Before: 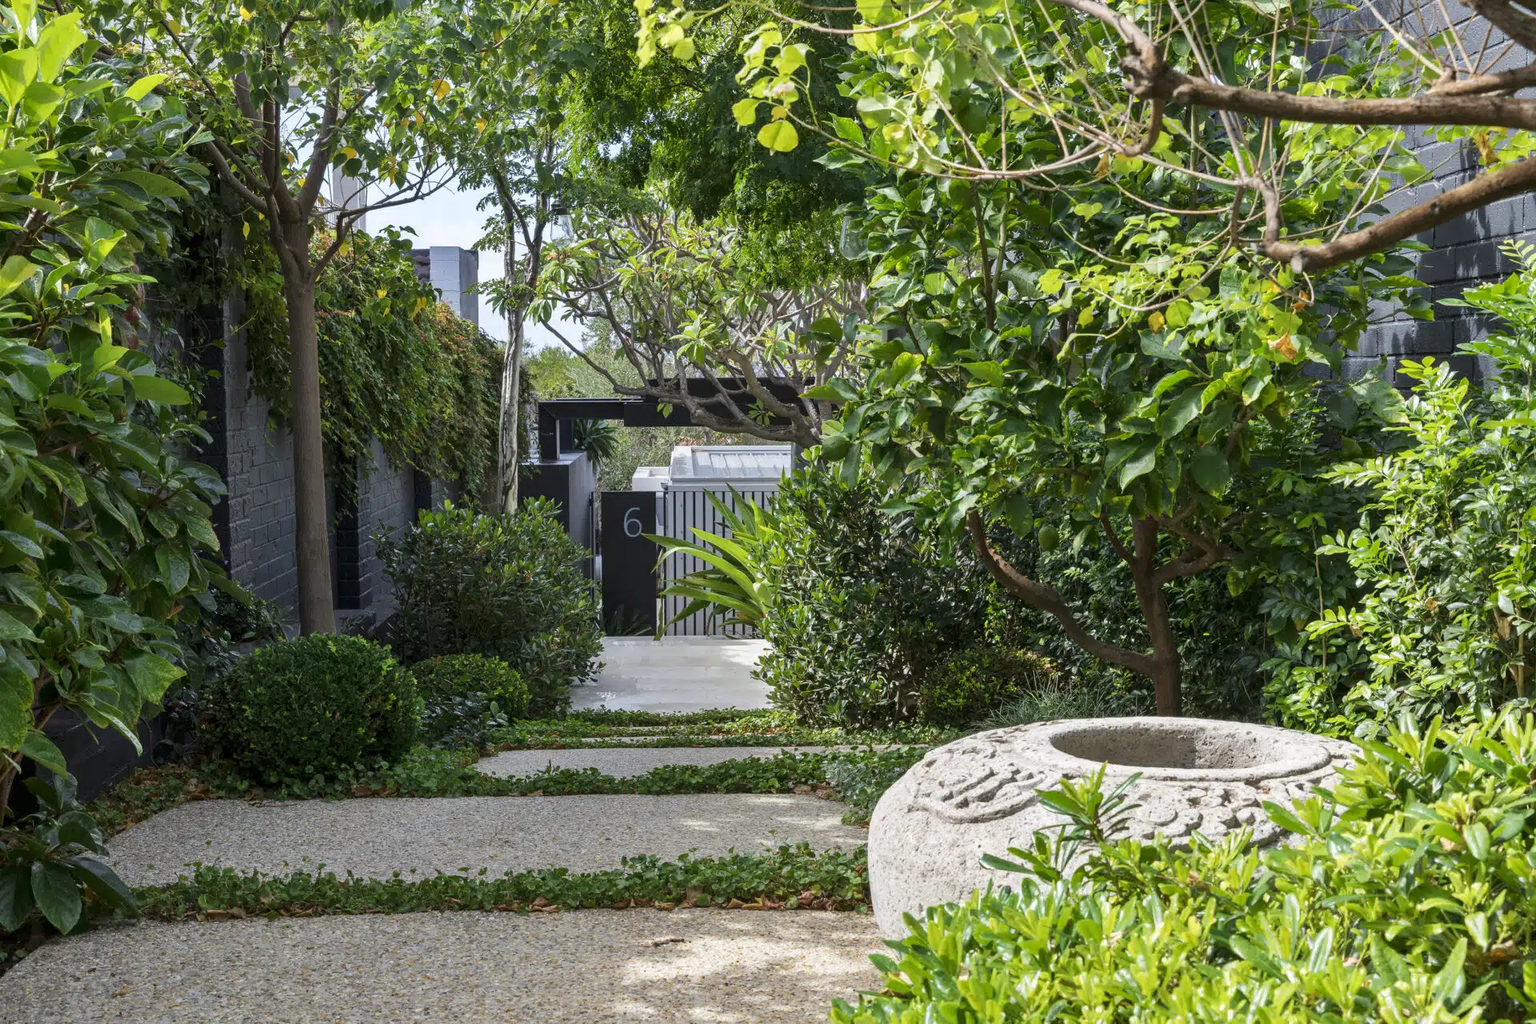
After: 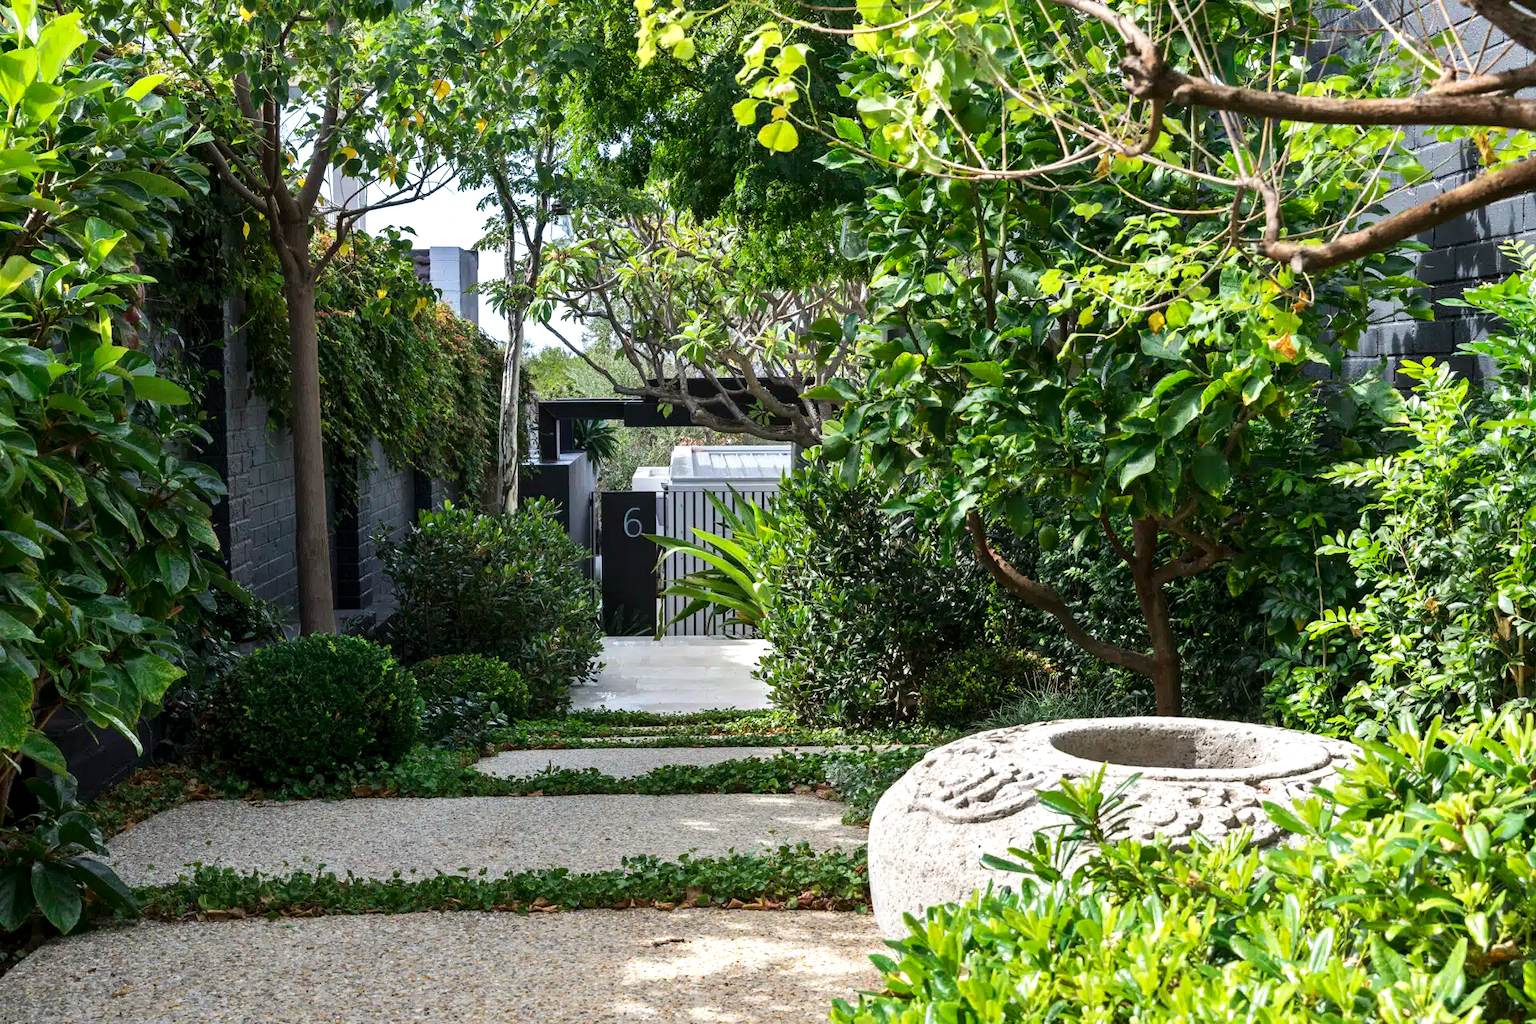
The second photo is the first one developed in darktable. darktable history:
tone equalizer: -8 EV -0.454 EV, -7 EV -0.422 EV, -6 EV -0.329 EV, -5 EV -0.199 EV, -3 EV 0.234 EV, -2 EV 0.362 EV, -1 EV 0.385 EV, +0 EV 0.404 EV, edges refinement/feathering 500, mask exposure compensation -1.57 EV, preserve details no
